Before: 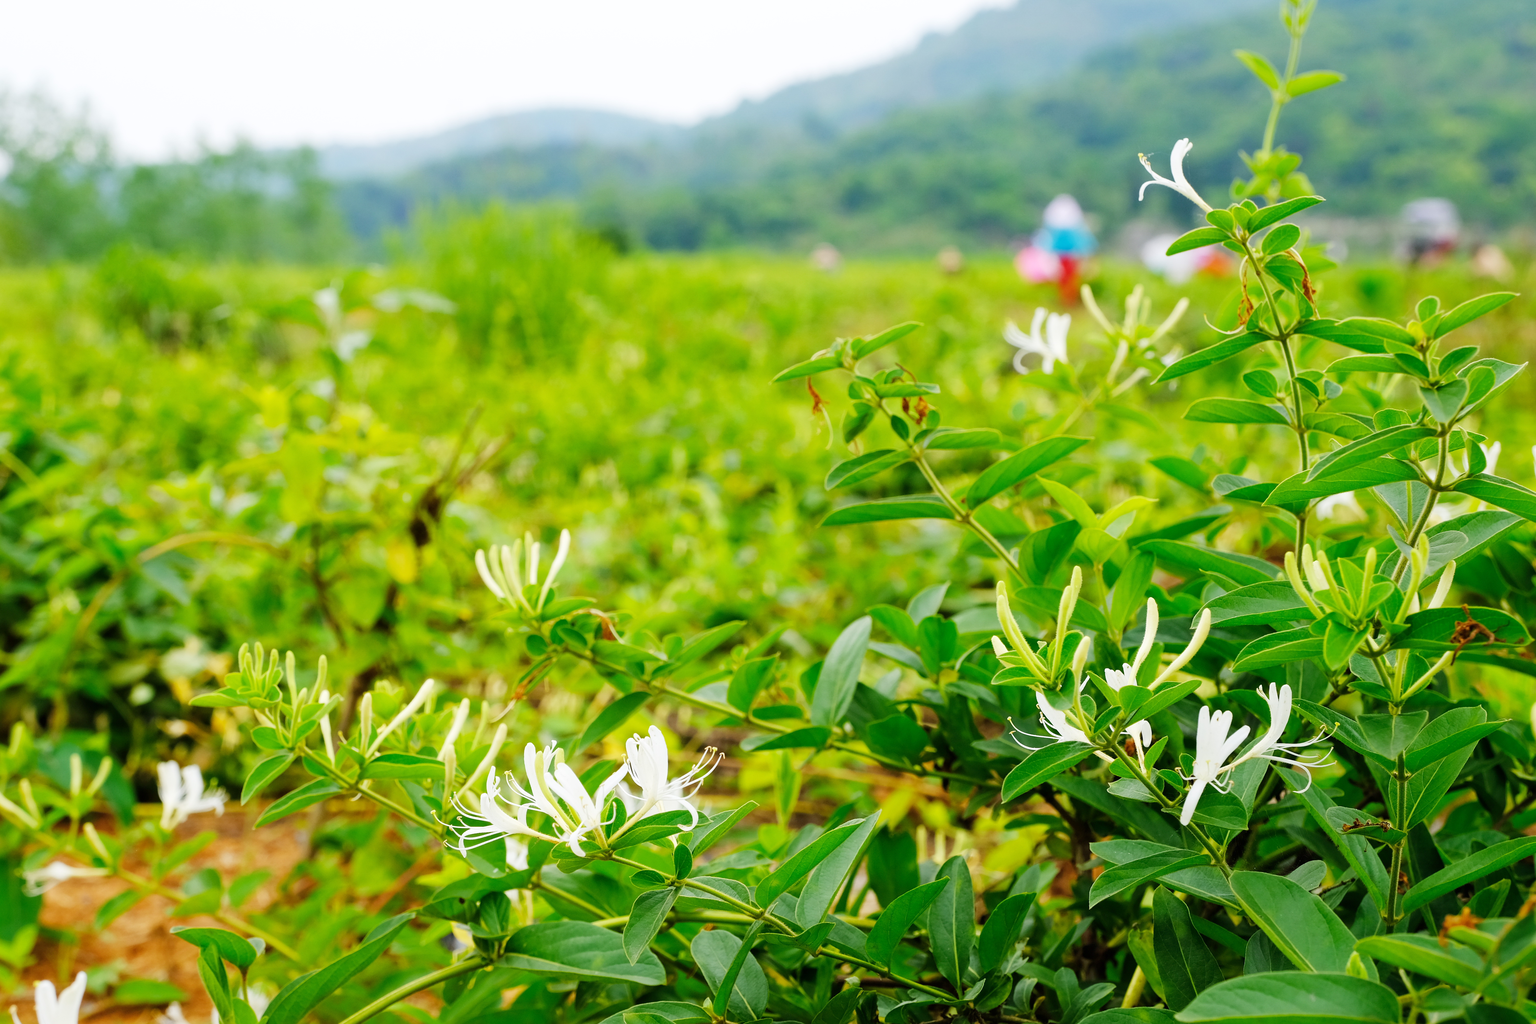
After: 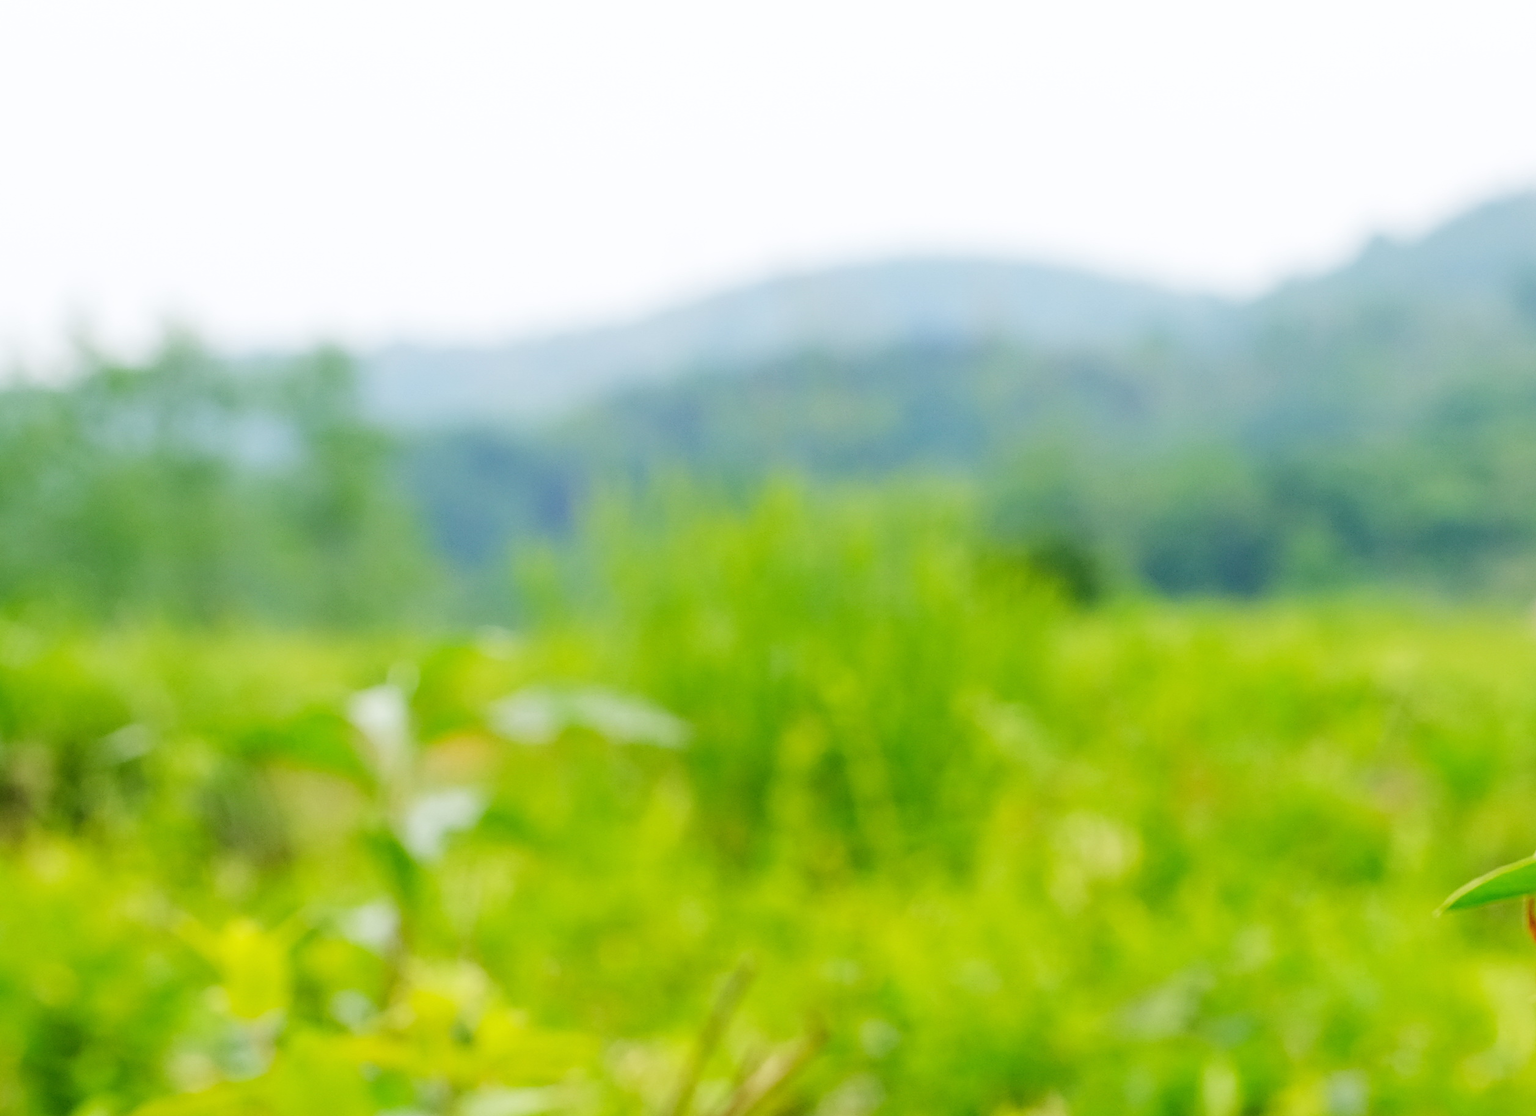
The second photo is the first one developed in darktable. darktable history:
crop and rotate: left 10.935%, top 0.089%, right 47.157%, bottom 54.19%
